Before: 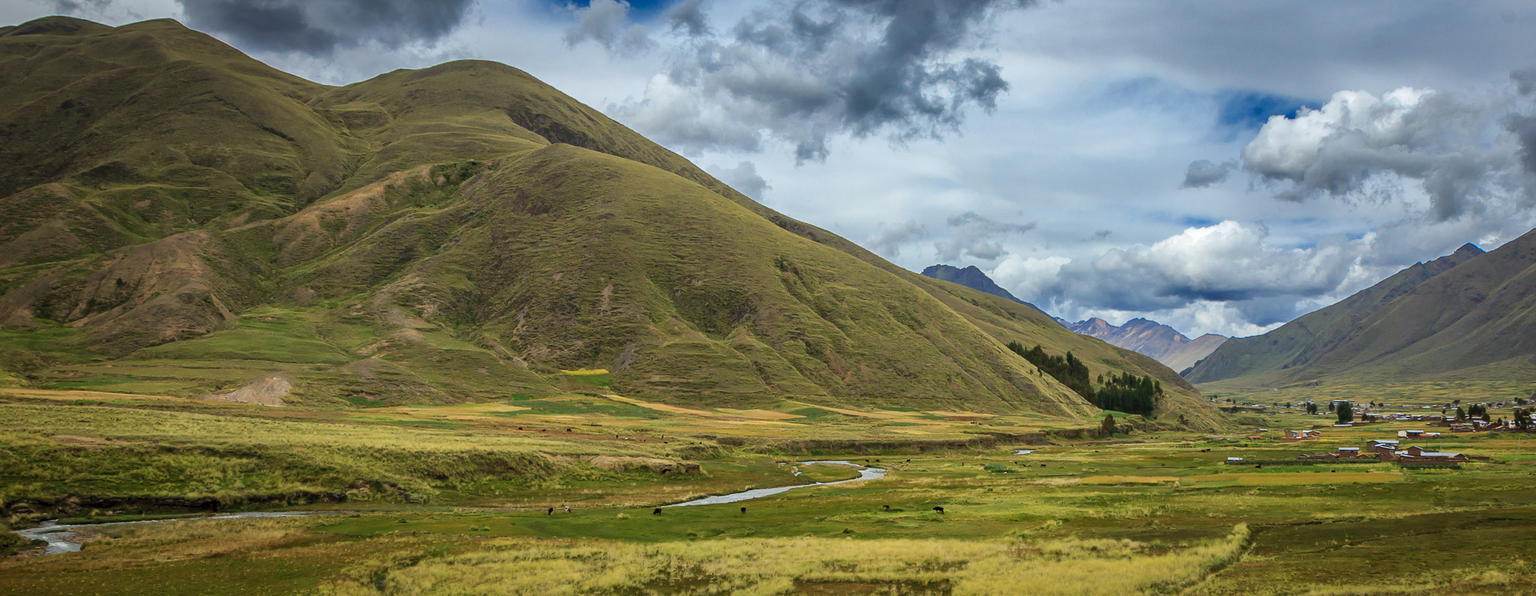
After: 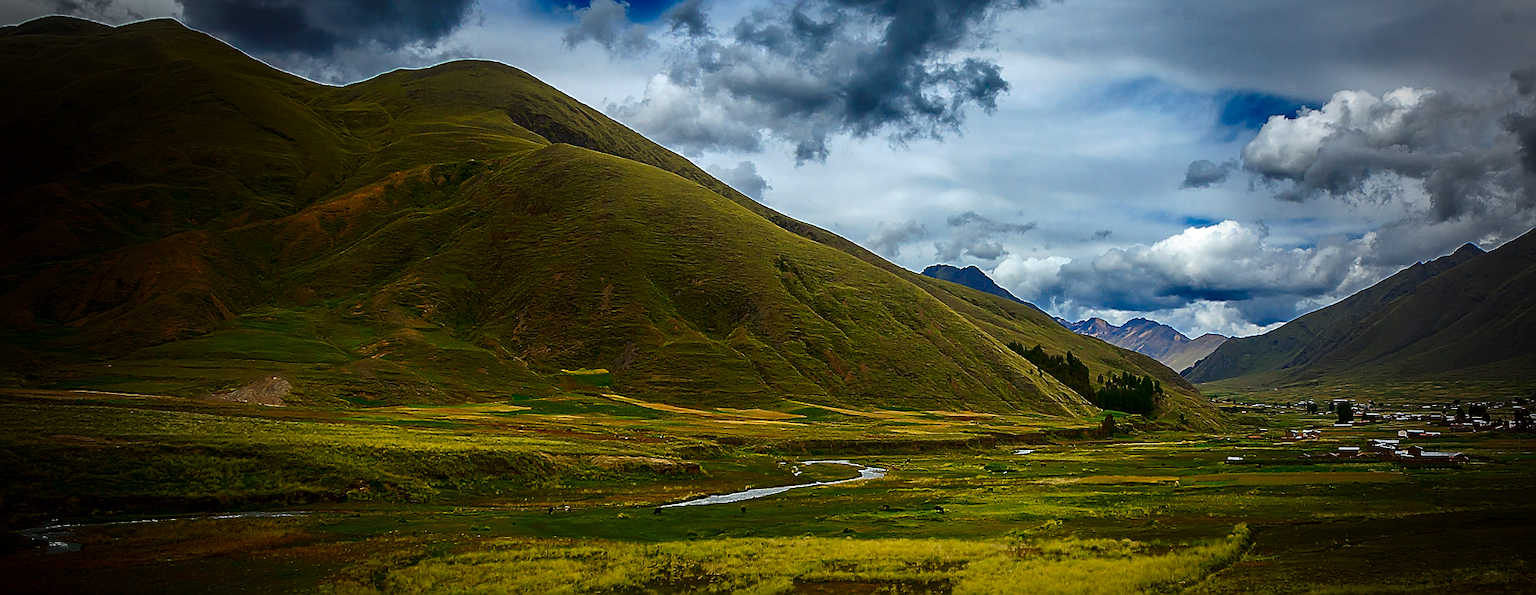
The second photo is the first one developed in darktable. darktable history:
sharpen: radius 1.394, amount 1.234, threshold 0.685
tone curve: curves: ch0 [(0, 0) (0.003, 0.002) (0.011, 0.01) (0.025, 0.022) (0.044, 0.039) (0.069, 0.061) (0.1, 0.088) (0.136, 0.126) (0.177, 0.167) (0.224, 0.211) (0.277, 0.27) (0.335, 0.335) (0.399, 0.407) (0.468, 0.485) (0.543, 0.569) (0.623, 0.659) (0.709, 0.756) (0.801, 0.851) (0.898, 0.961) (1, 1)], preserve colors none
contrast brightness saturation: brightness -0.25, saturation 0.195
vignetting: fall-off start 64.52%, width/height ratio 0.884
shadows and highlights: shadows -68.6, highlights 35.09, soften with gaussian
